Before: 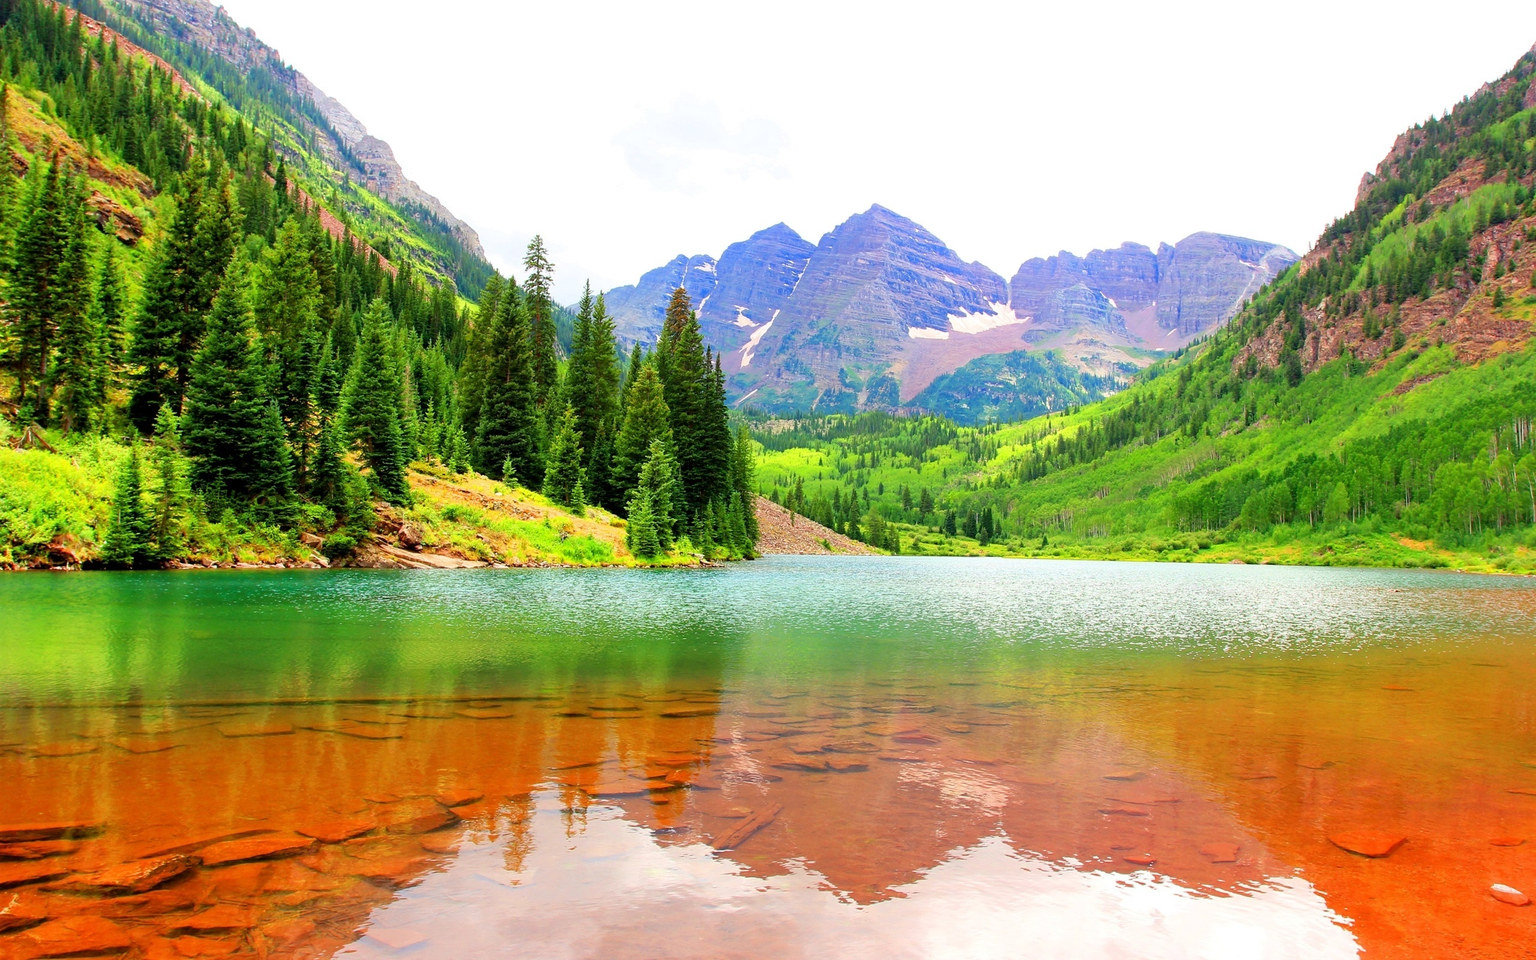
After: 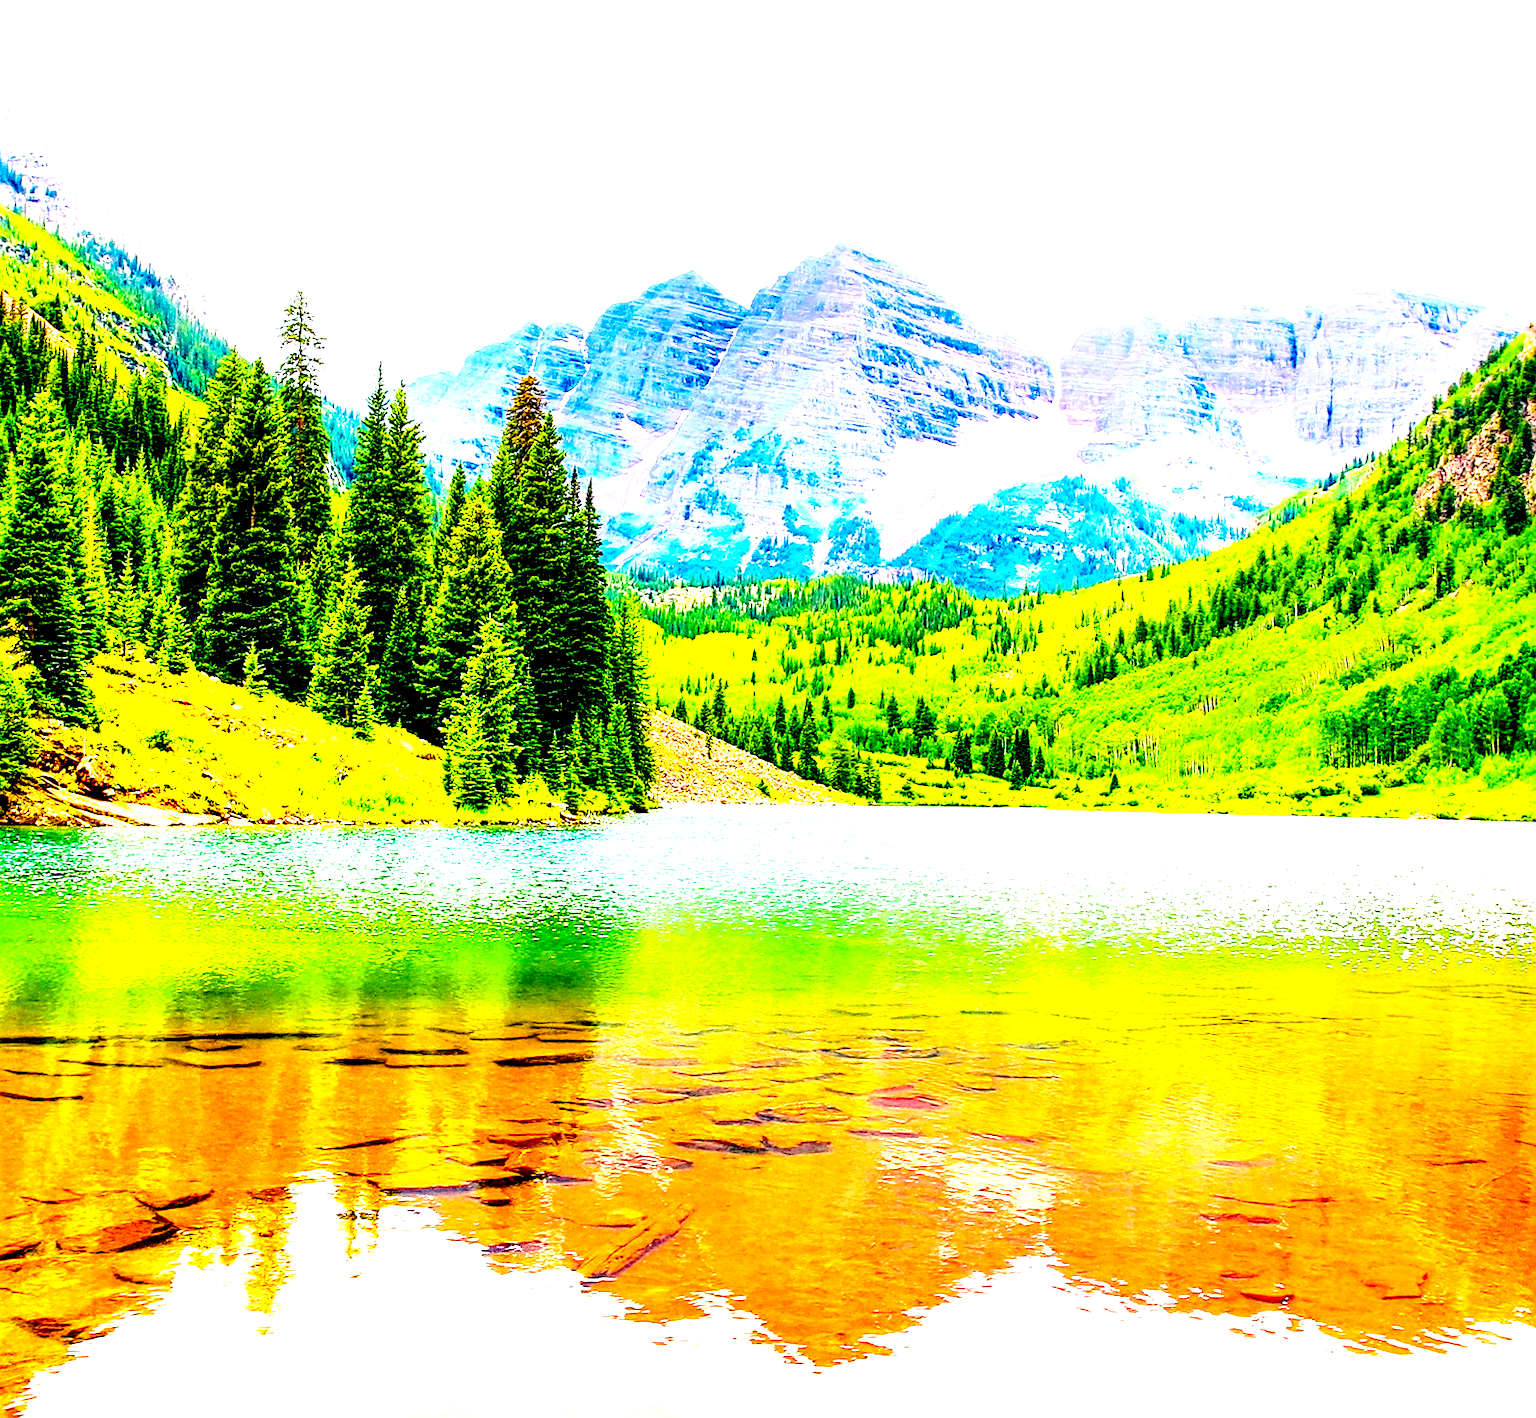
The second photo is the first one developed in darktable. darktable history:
exposure: exposure 0.555 EV, compensate exposure bias true, compensate highlight preservation false
tone equalizer: on, module defaults
sharpen: on, module defaults
color balance rgb: shadows lift › luminance -21.83%, shadows lift › chroma 6.666%, shadows lift › hue 271.82°, linear chroma grading › global chroma 15.161%, perceptual saturation grading › global saturation 36.735%, perceptual saturation grading › shadows 35.181%, perceptual brilliance grading › highlights 7.977%, perceptual brilliance grading › mid-tones 2.921%, perceptual brilliance grading › shadows 2.315%, global vibrance 25.304%
crop and rotate: left 22.866%, top 5.643%, right 14.855%, bottom 2.344%
contrast brightness saturation: contrast 0.204, brightness 0.155, saturation 0.22
base curve: curves: ch0 [(0, 0) (0.028, 0.03) (0.121, 0.232) (0.46, 0.748) (0.859, 0.968) (1, 1)], preserve colors none
local contrast: highlights 116%, shadows 46%, detail 291%
